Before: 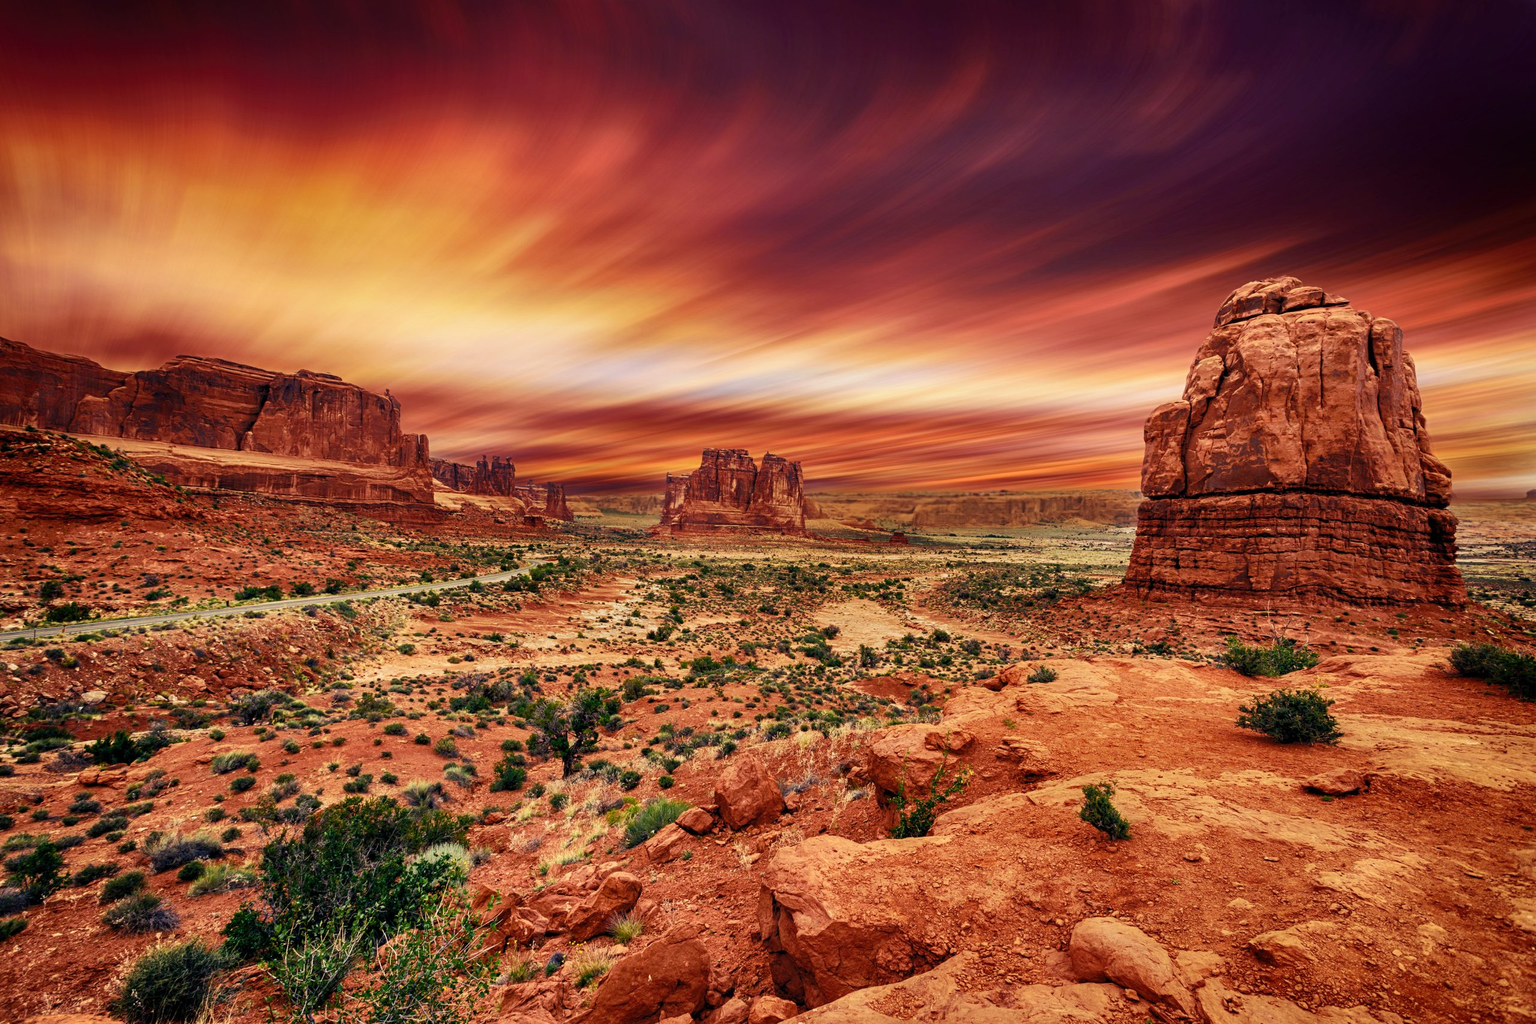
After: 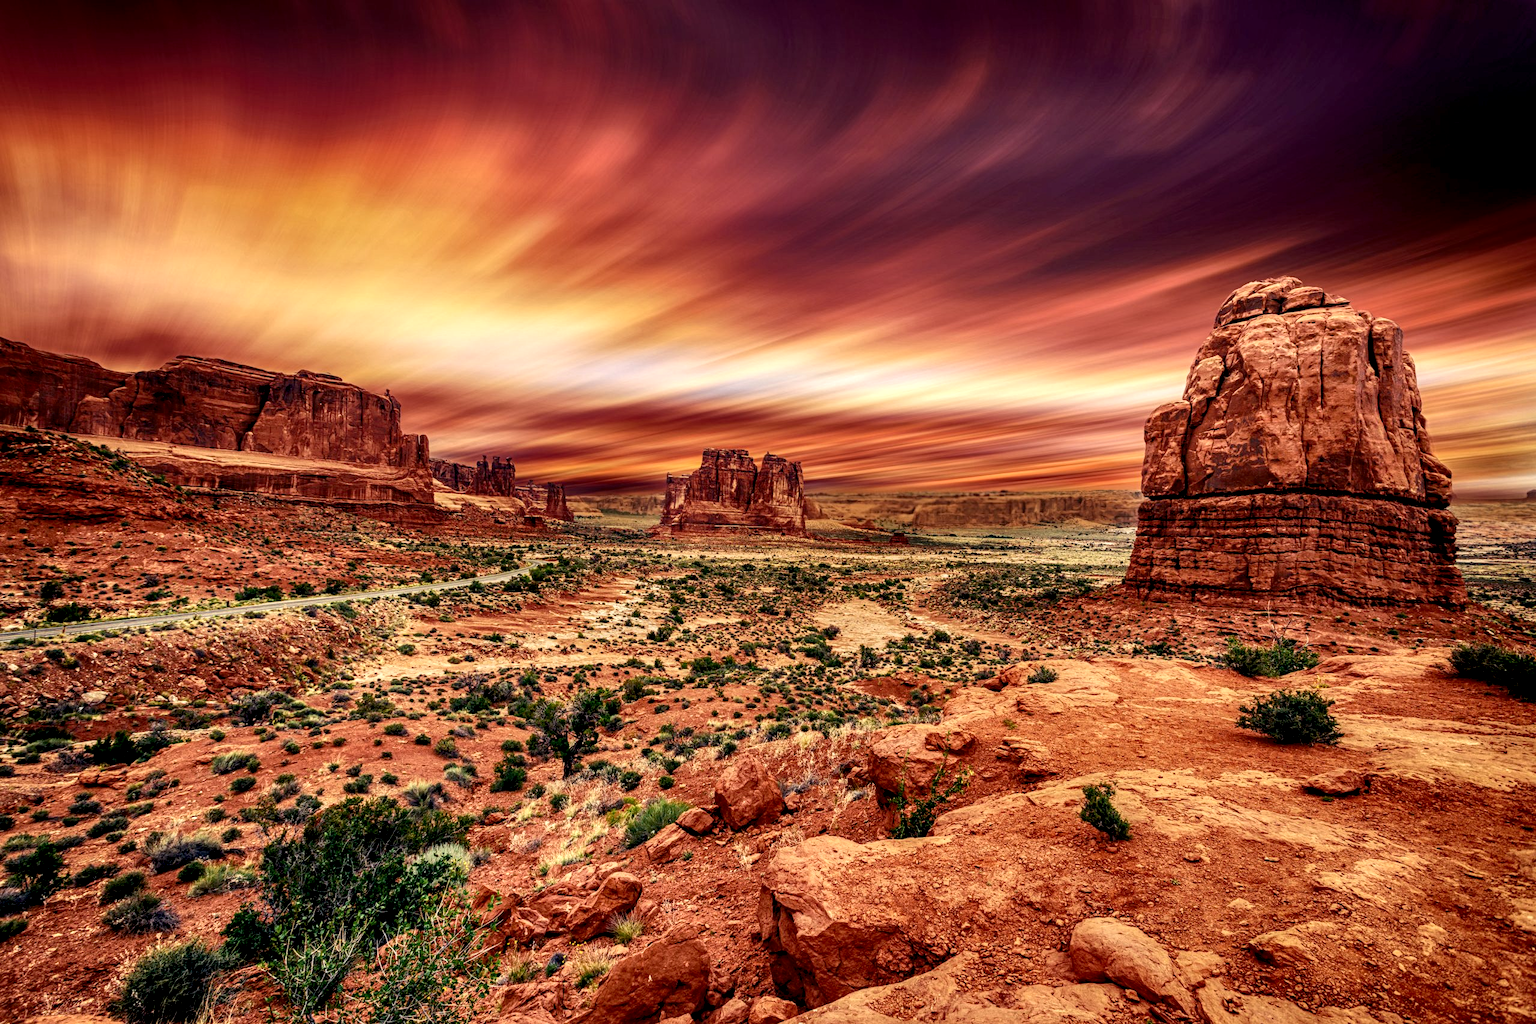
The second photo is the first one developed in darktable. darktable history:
local contrast: detail 154%
exposure: black level correction 0.002, compensate highlight preservation false
